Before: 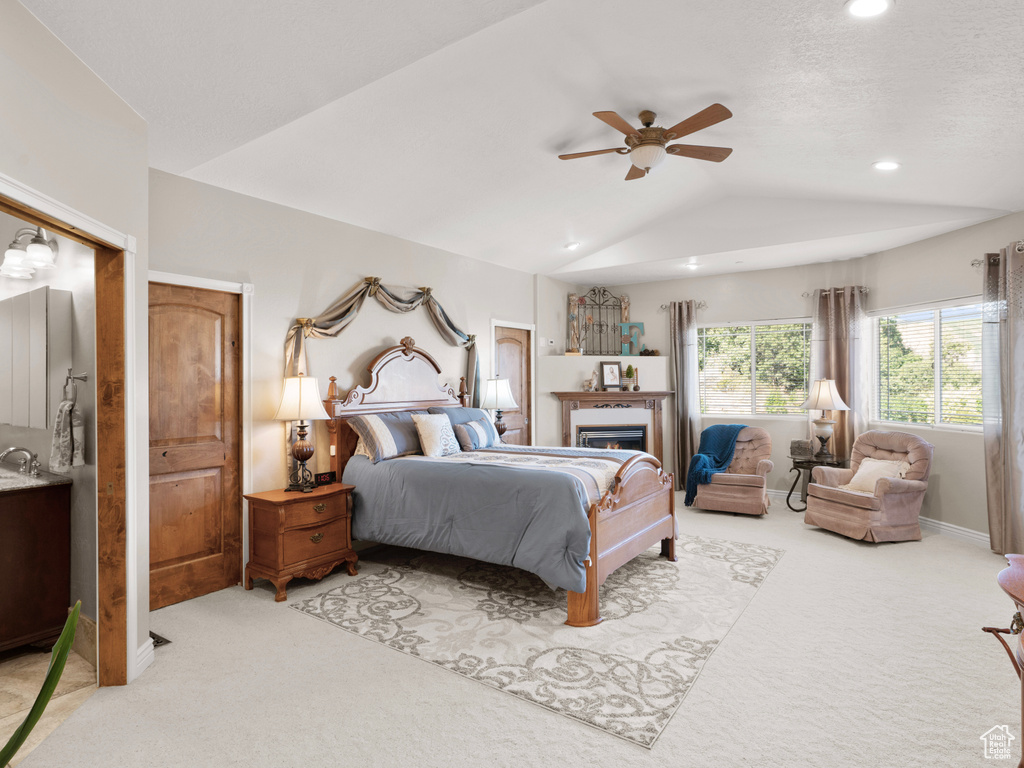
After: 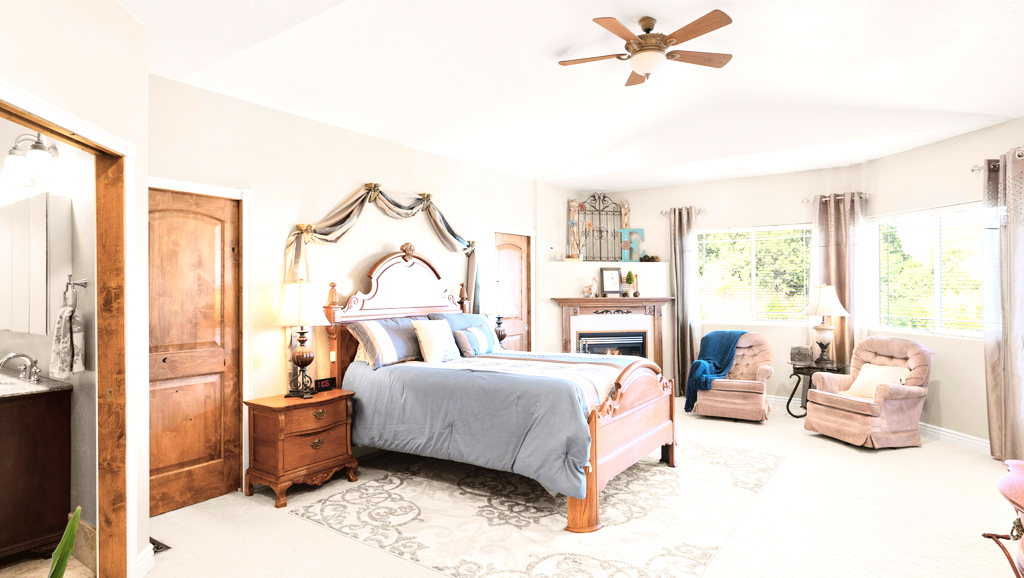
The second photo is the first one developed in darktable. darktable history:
tone equalizer: smoothing 1
exposure: black level correction 0, exposure 0.702 EV, compensate highlight preservation false
crop and rotate: top 12.345%, bottom 12.352%
tone curve: curves: ch0 [(0, 0.024) (0.049, 0.038) (0.176, 0.162) (0.311, 0.337) (0.416, 0.471) (0.565, 0.658) (0.817, 0.911) (1, 1)]; ch1 [(0, 0) (0.351, 0.347) (0.446, 0.42) (0.481, 0.463) (0.504, 0.504) (0.522, 0.521) (0.546, 0.563) (0.622, 0.664) (0.728, 0.786) (1, 1)]; ch2 [(0, 0) (0.327, 0.324) (0.427, 0.413) (0.458, 0.444) (0.502, 0.504) (0.526, 0.539) (0.547, 0.581) (0.601, 0.61) (0.76, 0.765) (1, 1)], color space Lab, linked channels, preserve colors none
